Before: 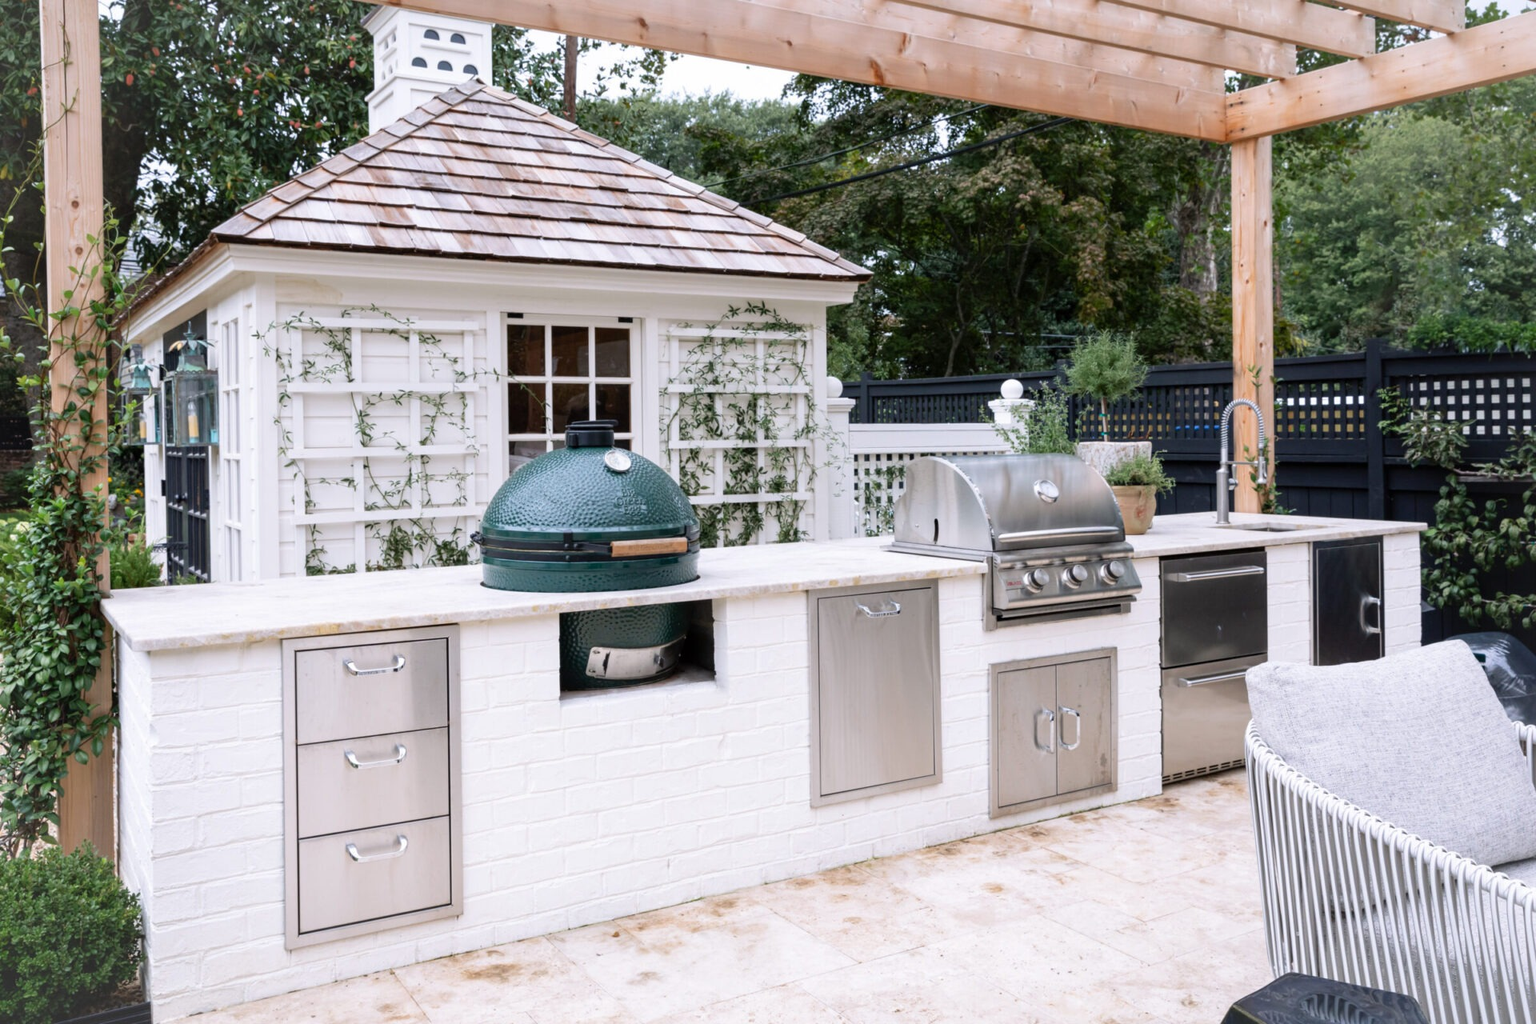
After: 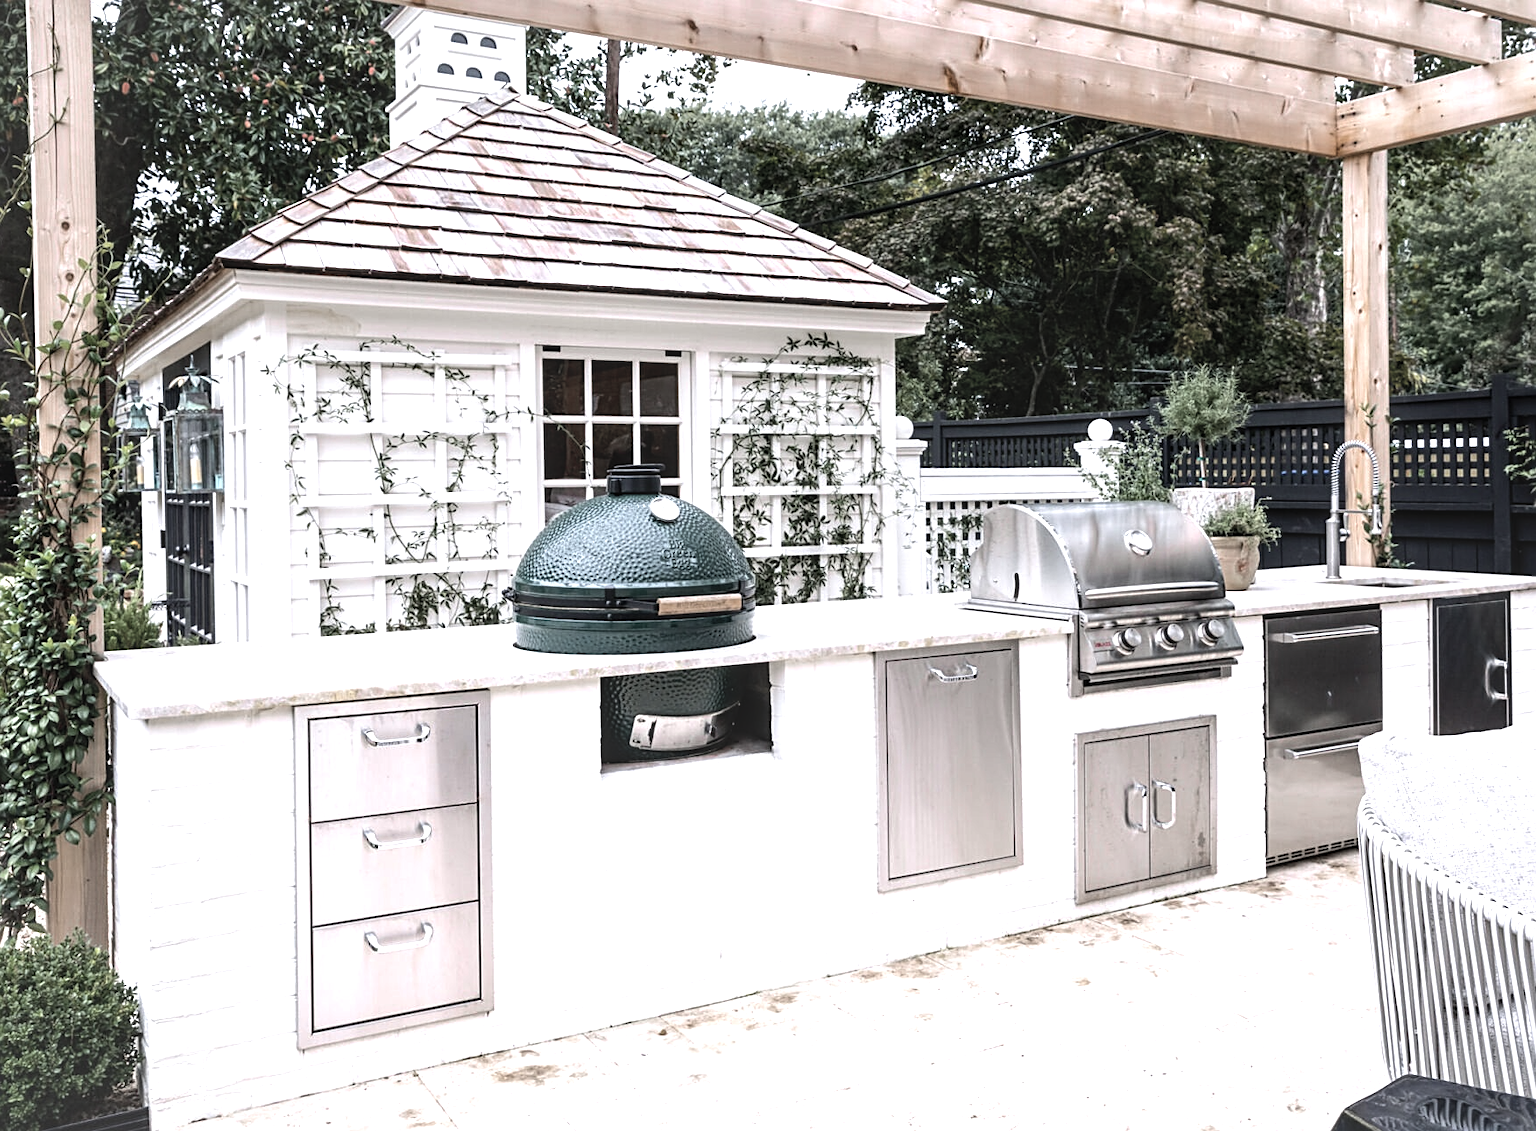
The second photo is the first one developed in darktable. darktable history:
color balance rgb: linear chroma grading › global chroma 9.56%, perceptual saturation grading › global saturation 29.389%, perceptual brilliance grading › highlights 20.674%, perceptual brilliance grading › mid-tones 20.642%, perceptual brilliance grading › shadows -19.839%
exposure: black level correction 0, compensate highlight preservation false
local contrast: on, module defaults
color zones: curves: ch1 [(0, 0.34) (0.143, 0.164) (0.286, 0.152) (0.429, 0.176) (0.571, 0.173) (0.714, 0.188) (0.857, 0.199) (1, 0.34)]
sharpen: on, module defaults
contrast brightness saturation: contrast 0.041, saturation 0.162
crop and rotate: left 1.089%, right 8.366%
